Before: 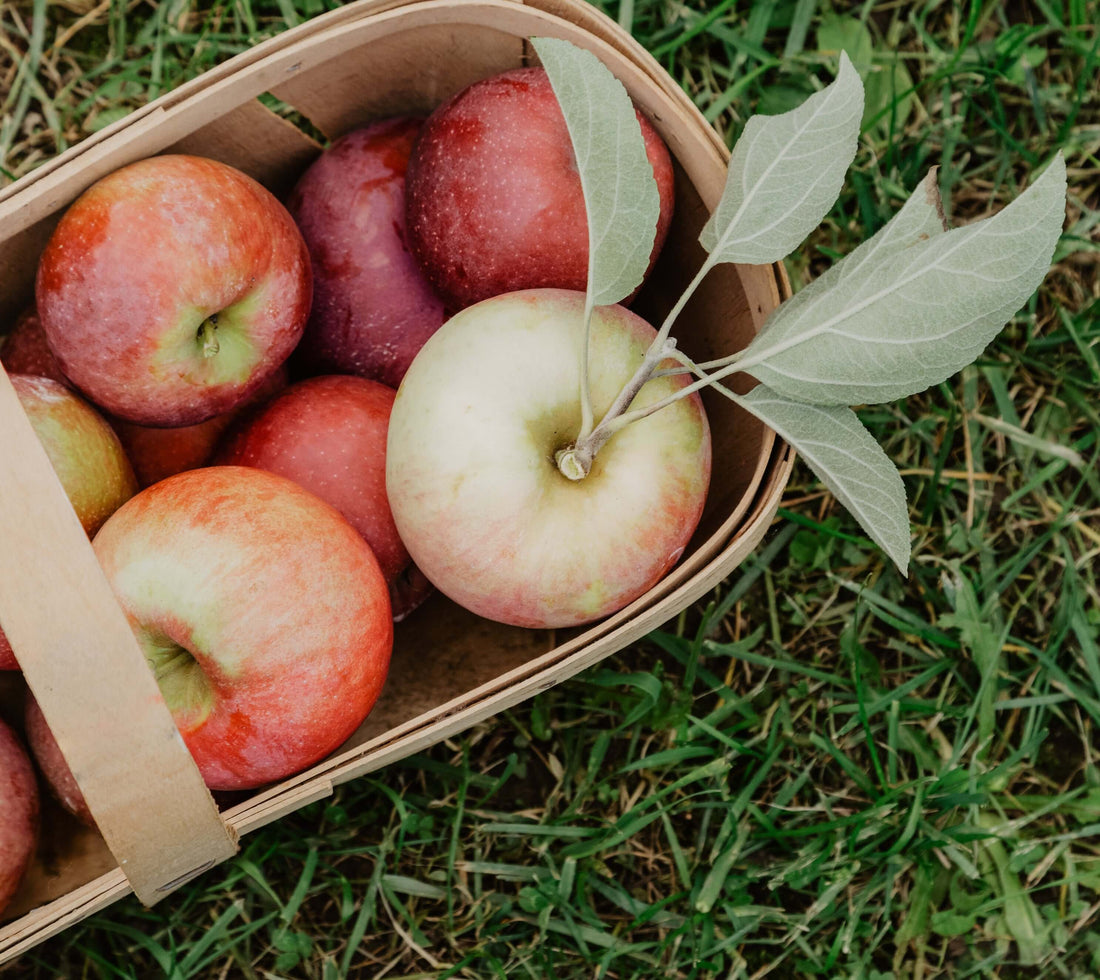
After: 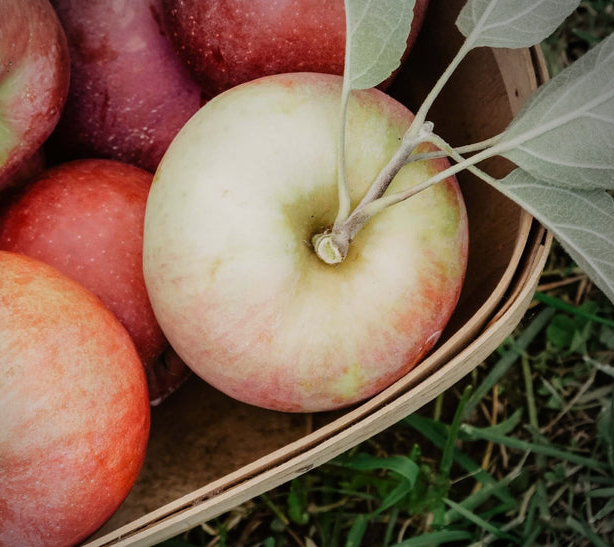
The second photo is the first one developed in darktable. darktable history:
vignetting: center (-0.15, 0.013)
crop and rotate: left 22.13%, top 22.054%, right 22.026%, bottom 22.102%
